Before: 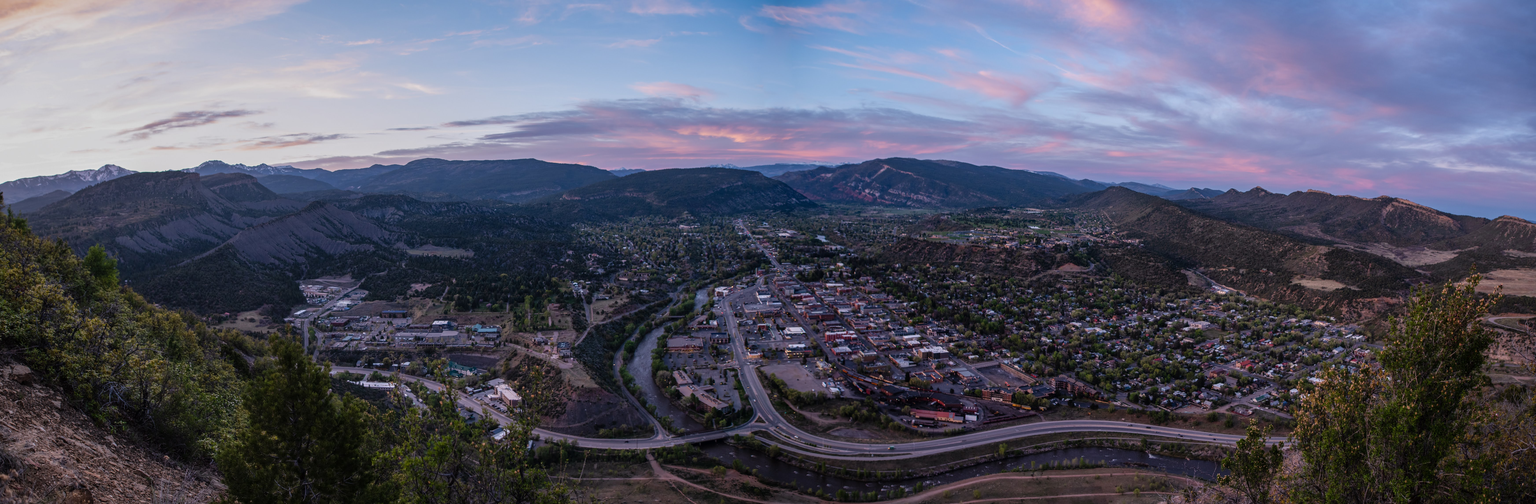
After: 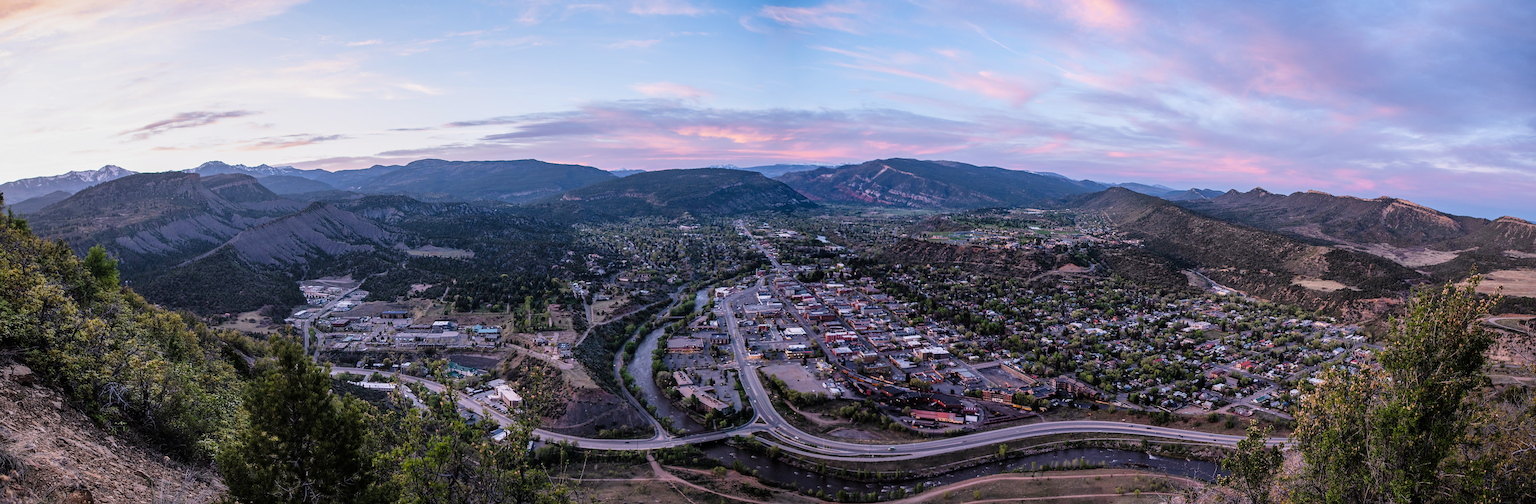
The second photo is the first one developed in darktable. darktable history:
sharpen: on, module defaults
filmic rgb: black relative exposure -8.15 EV, white relative exposure 3.76 EV, hardness 4.46
exposure: exposure 1 EV, compensate highlight preservation false
